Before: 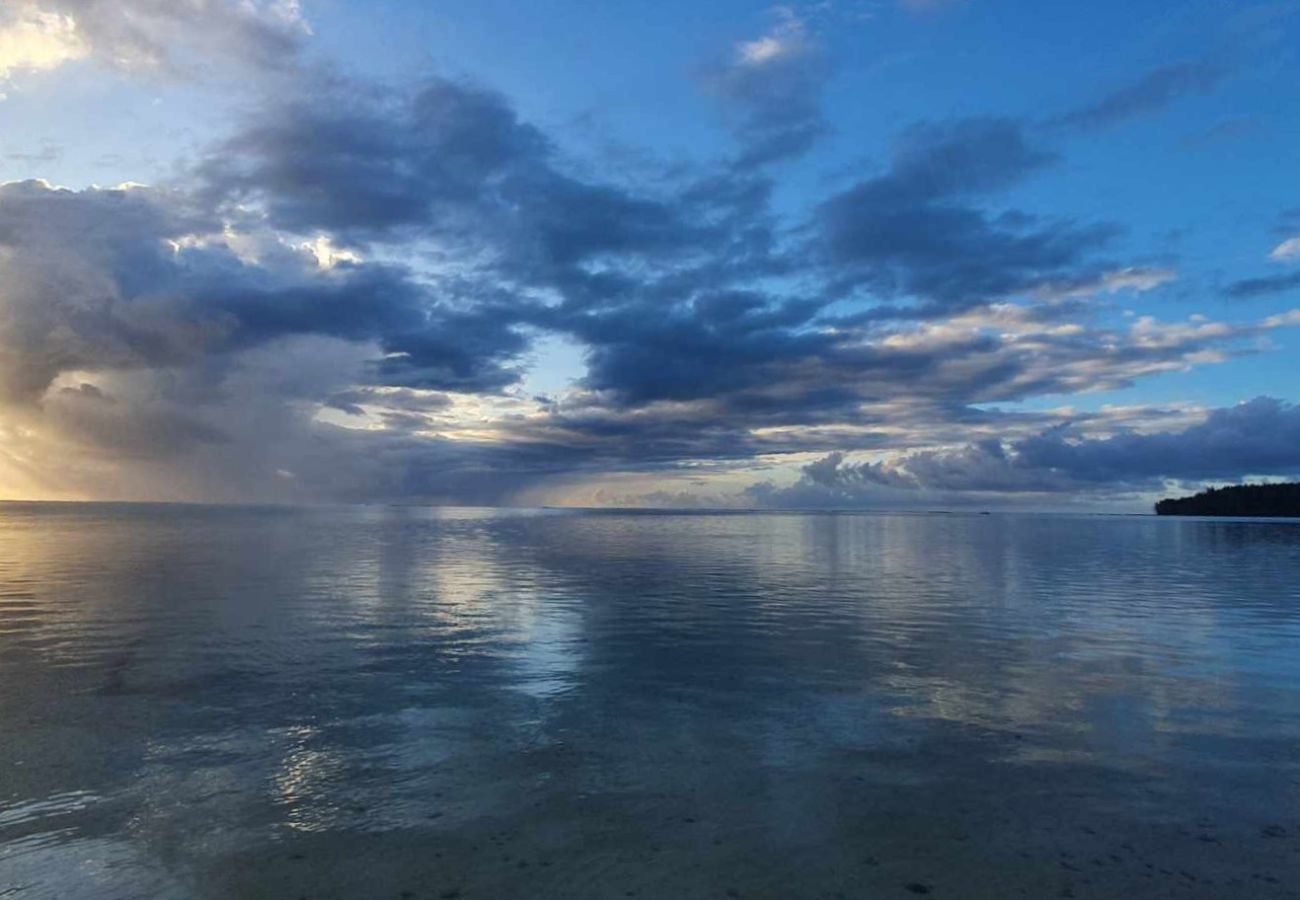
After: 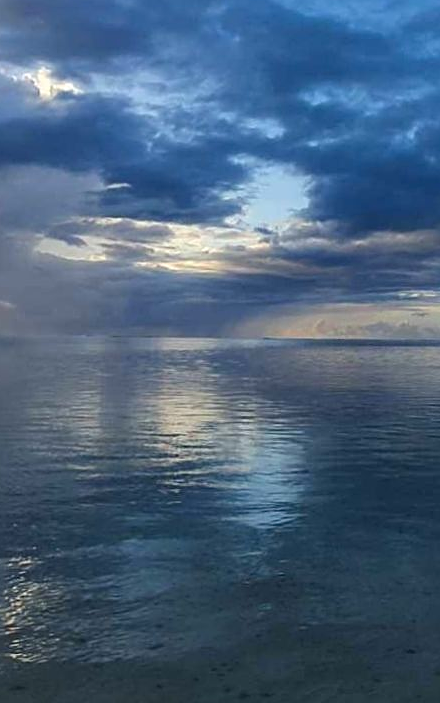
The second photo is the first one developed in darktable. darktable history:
crop and rotate: left 21.518%, top 18.886%, right 44.61%, bottom 2.986%
sharpen: on, module defaults
contrast brightness saturation: contrast 0.036, saturation 0.074
